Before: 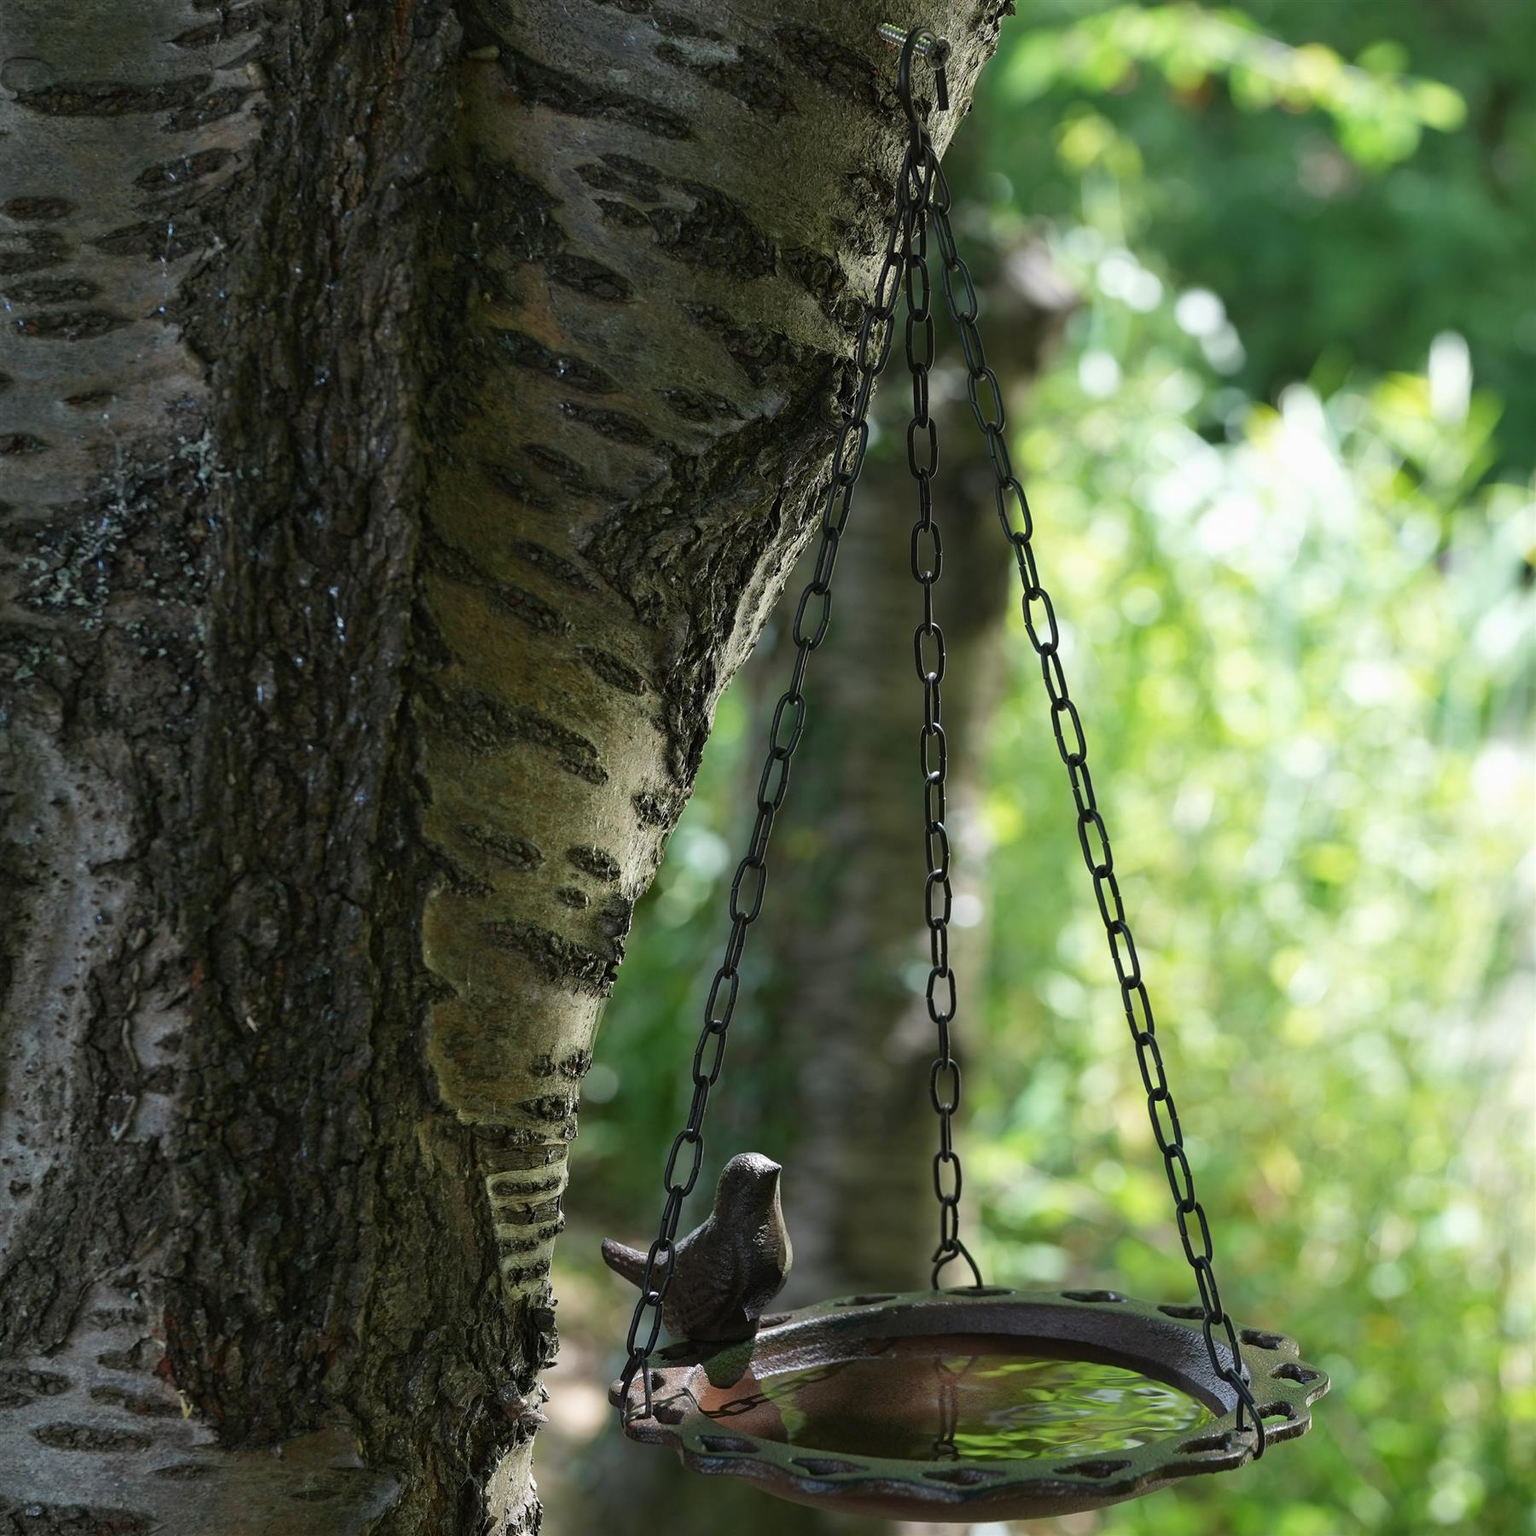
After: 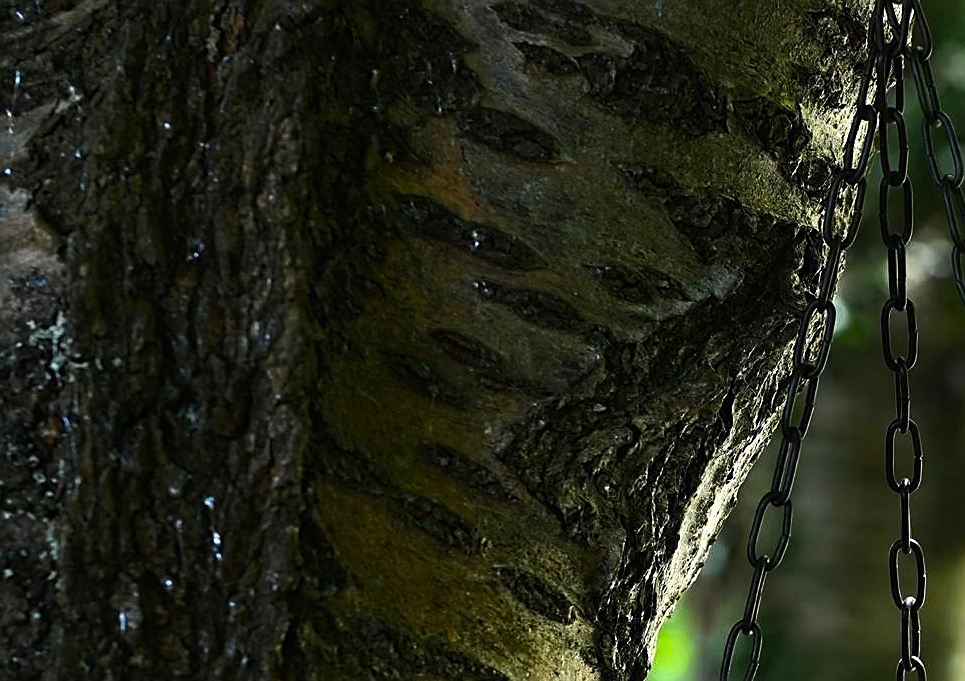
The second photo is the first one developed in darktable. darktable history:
crop: left 10.121%, top 10.631%, right 36.218%, bottom 51.526%
tone equalizer: -8 EV -1.08 EV, -7 EV -1.01 EV, -6 EV -0.867 EV, -5 EV -0.578 EV, -3 EV 0.578 EV, -2 EV 0.867 EV, -1 EV 1.01 EV, +0 EV 1.08 EV, edges refinement/feathering 500, mask exposure compensation -1.57 EV, preserve details no
sharpen: on, module defaults
color balance rgb: linear chroma grading › global chroma 15%, perceptual saturation grading › global saturation 30%
